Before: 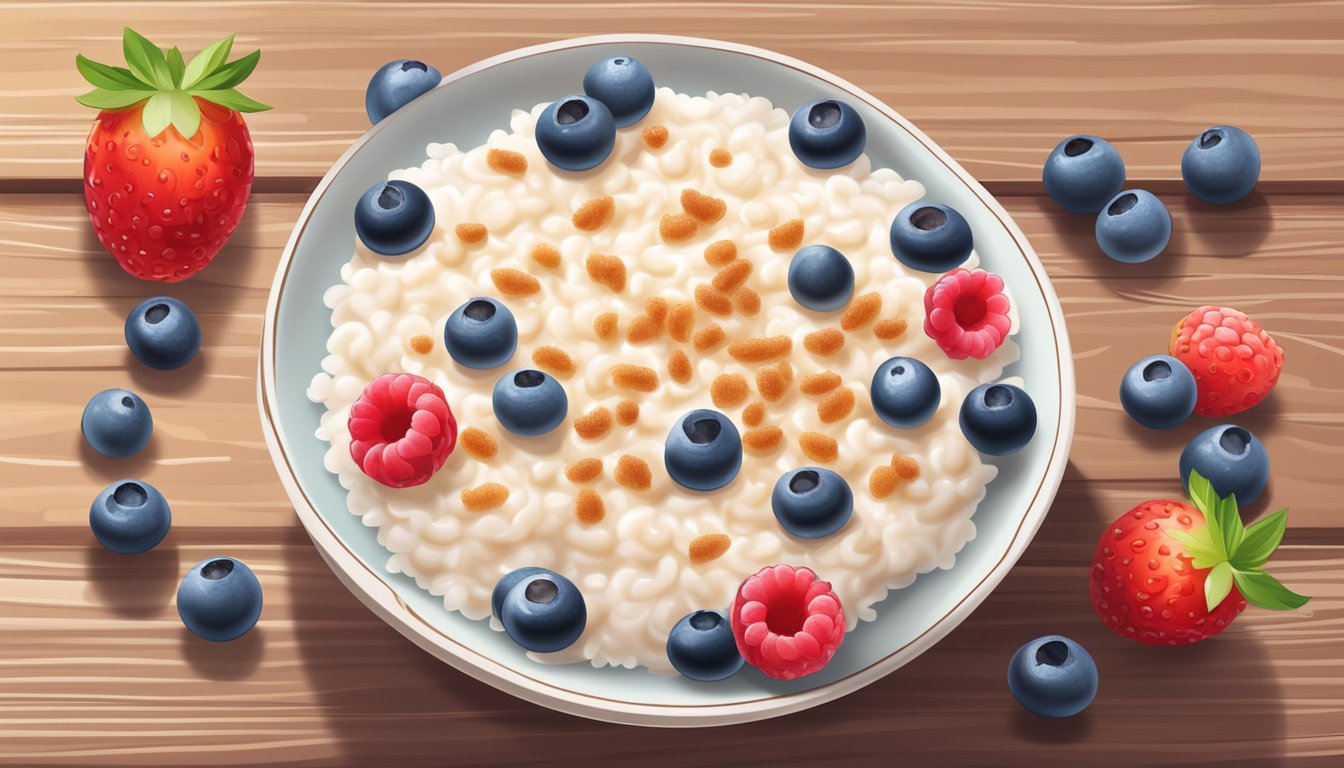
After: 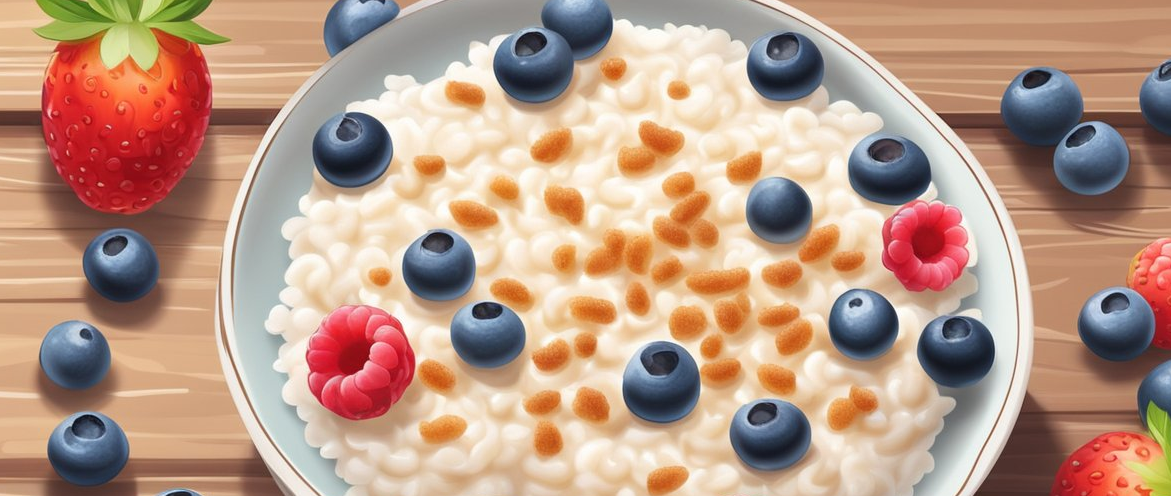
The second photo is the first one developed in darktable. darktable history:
crop: left 3.131%, top 8.97%, right 9.675%, bottom 26.36%
